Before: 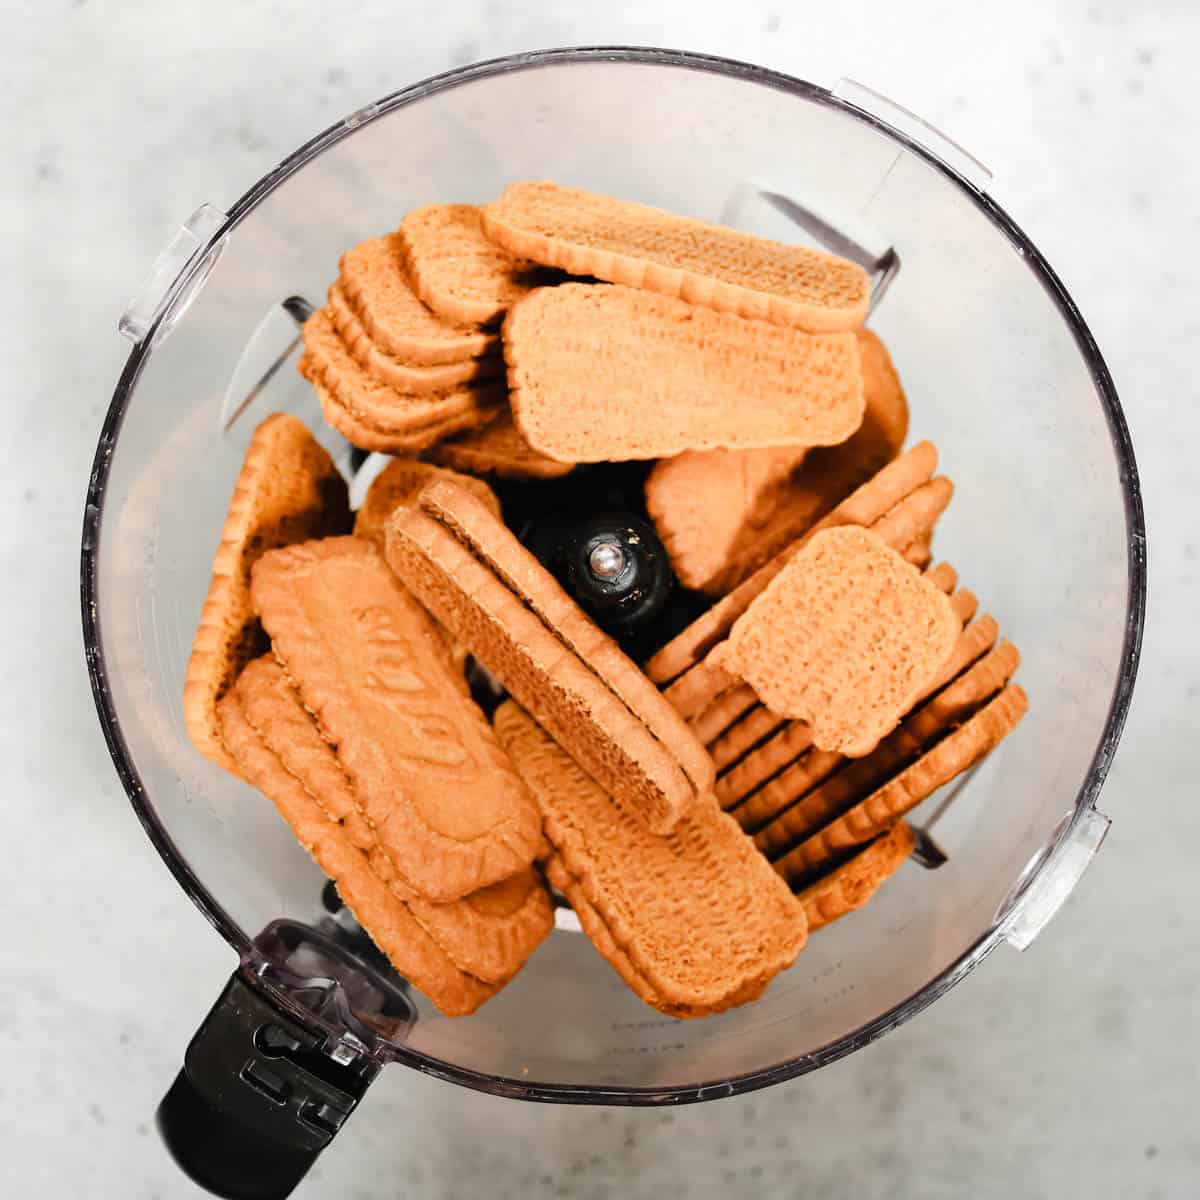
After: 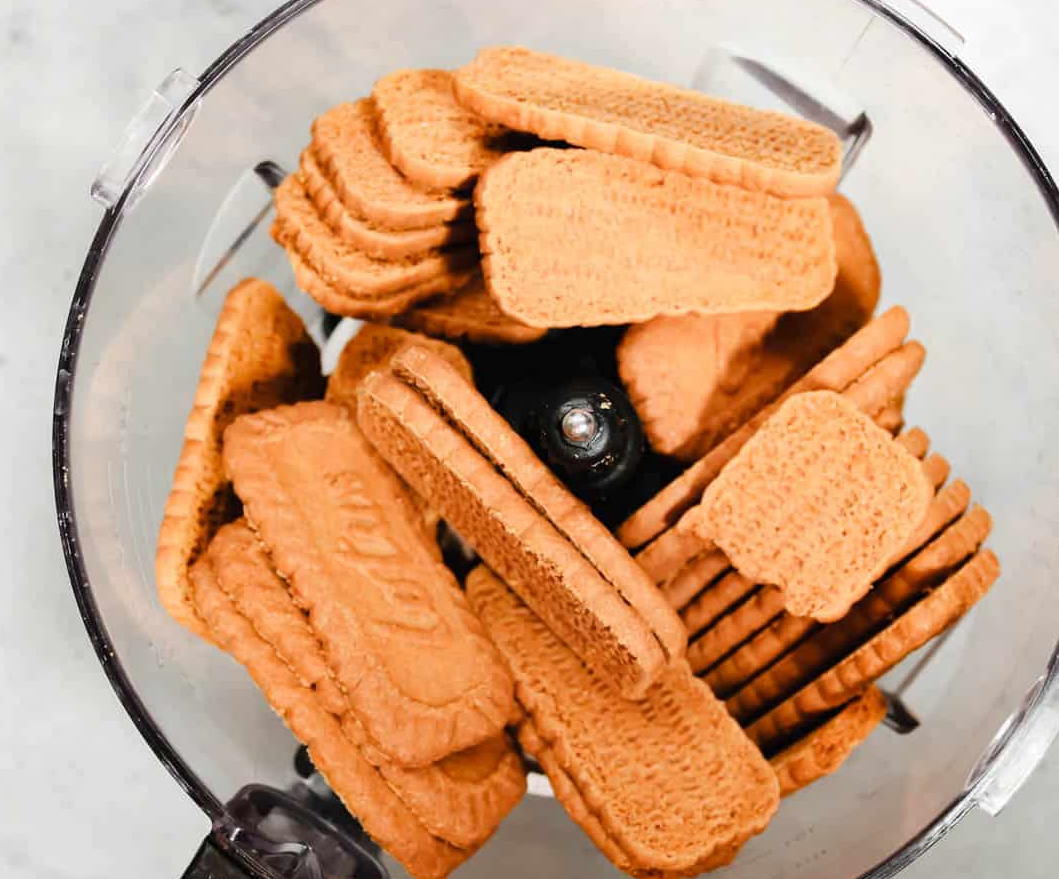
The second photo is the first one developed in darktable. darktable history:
crop and rotate: left 2.346%, top 11.311%, right 9.375%, bottom 15.357%
